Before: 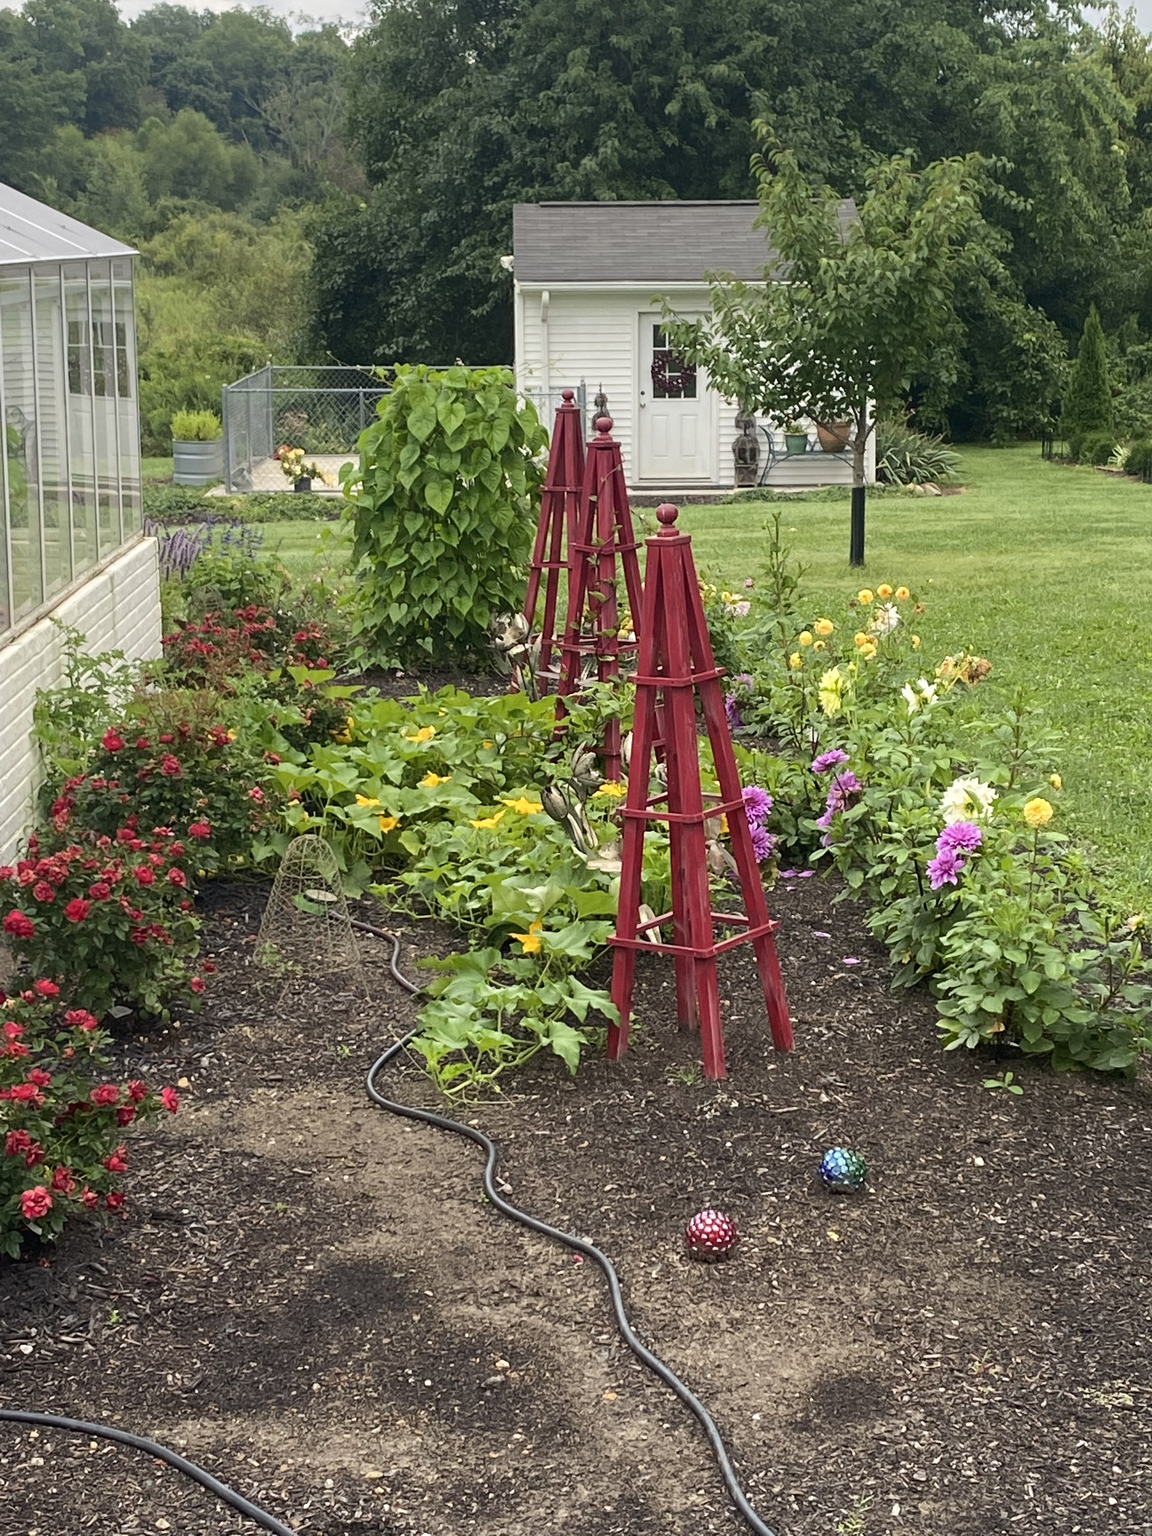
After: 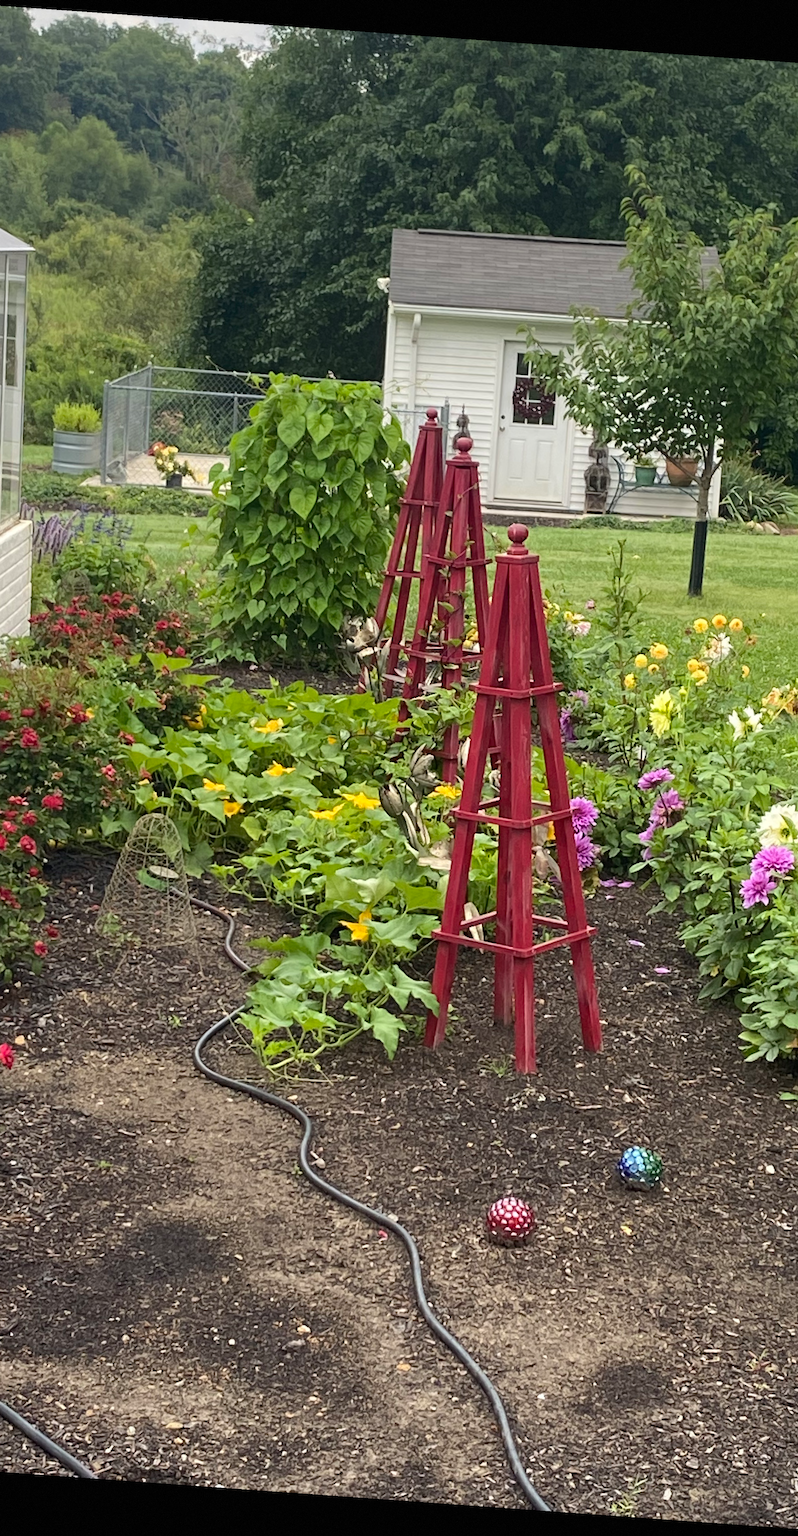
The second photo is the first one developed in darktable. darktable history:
rotate and perspective: rotation 4.1°, automatic cropping off
vignetting: fall-off start 97.28%, fall-off radius 79%, brightness -0.462, saturation -0.3, width/height ratio 1.114, dithering 8-bit output, unbound false
crop and rotate: left 15.446%, right 17.836%
